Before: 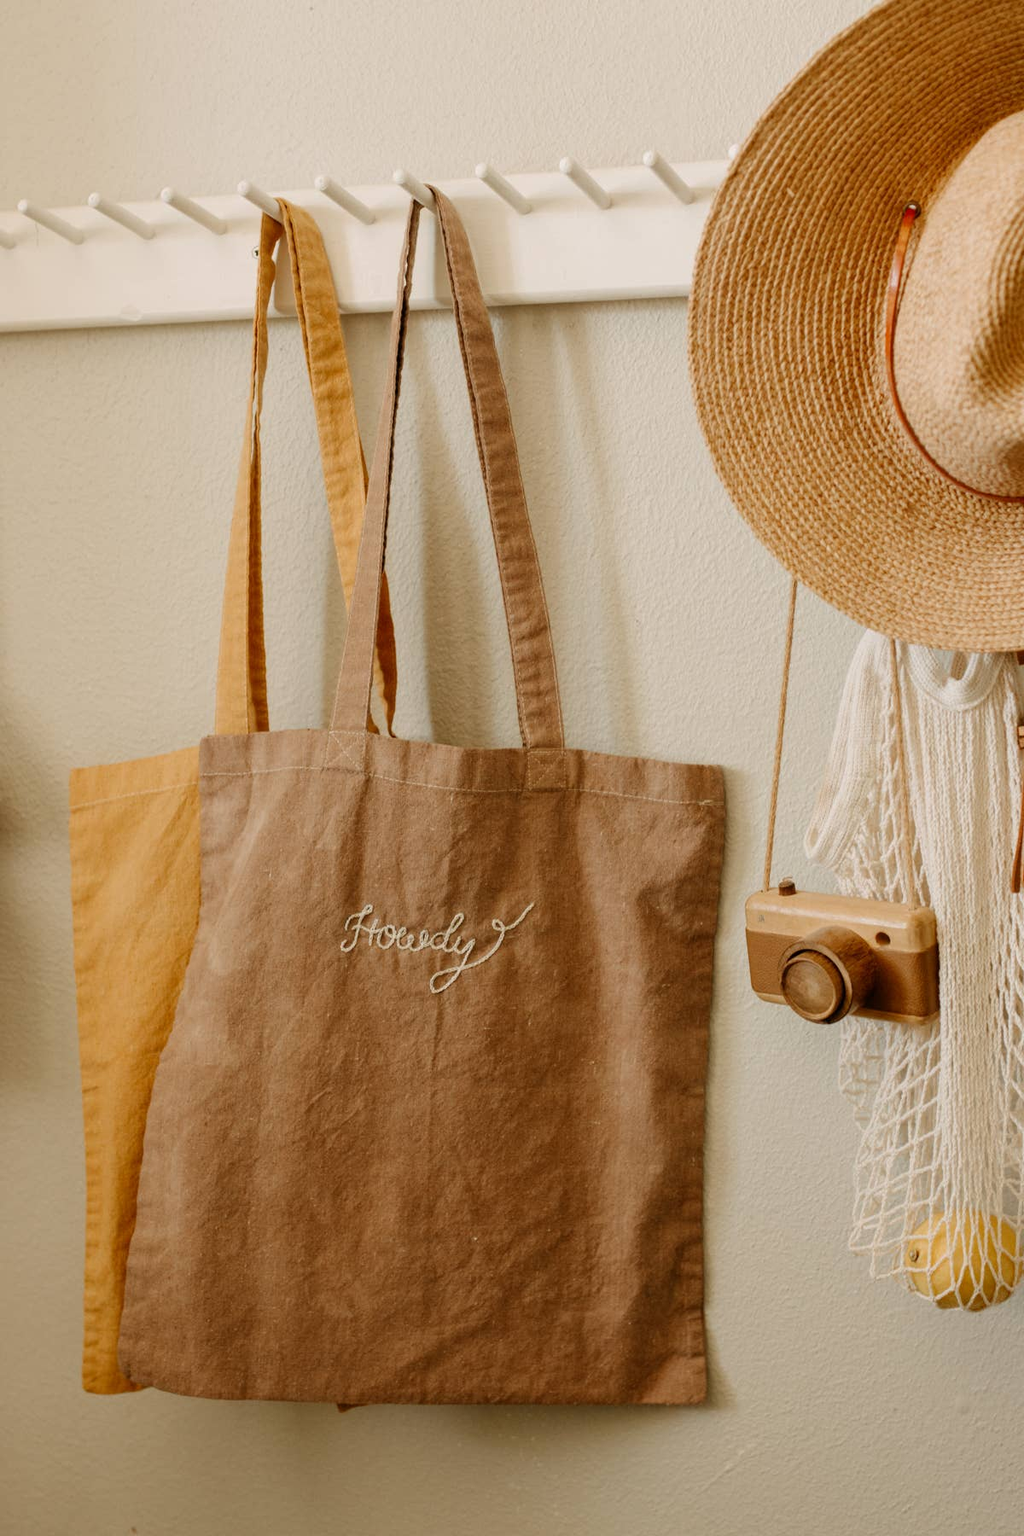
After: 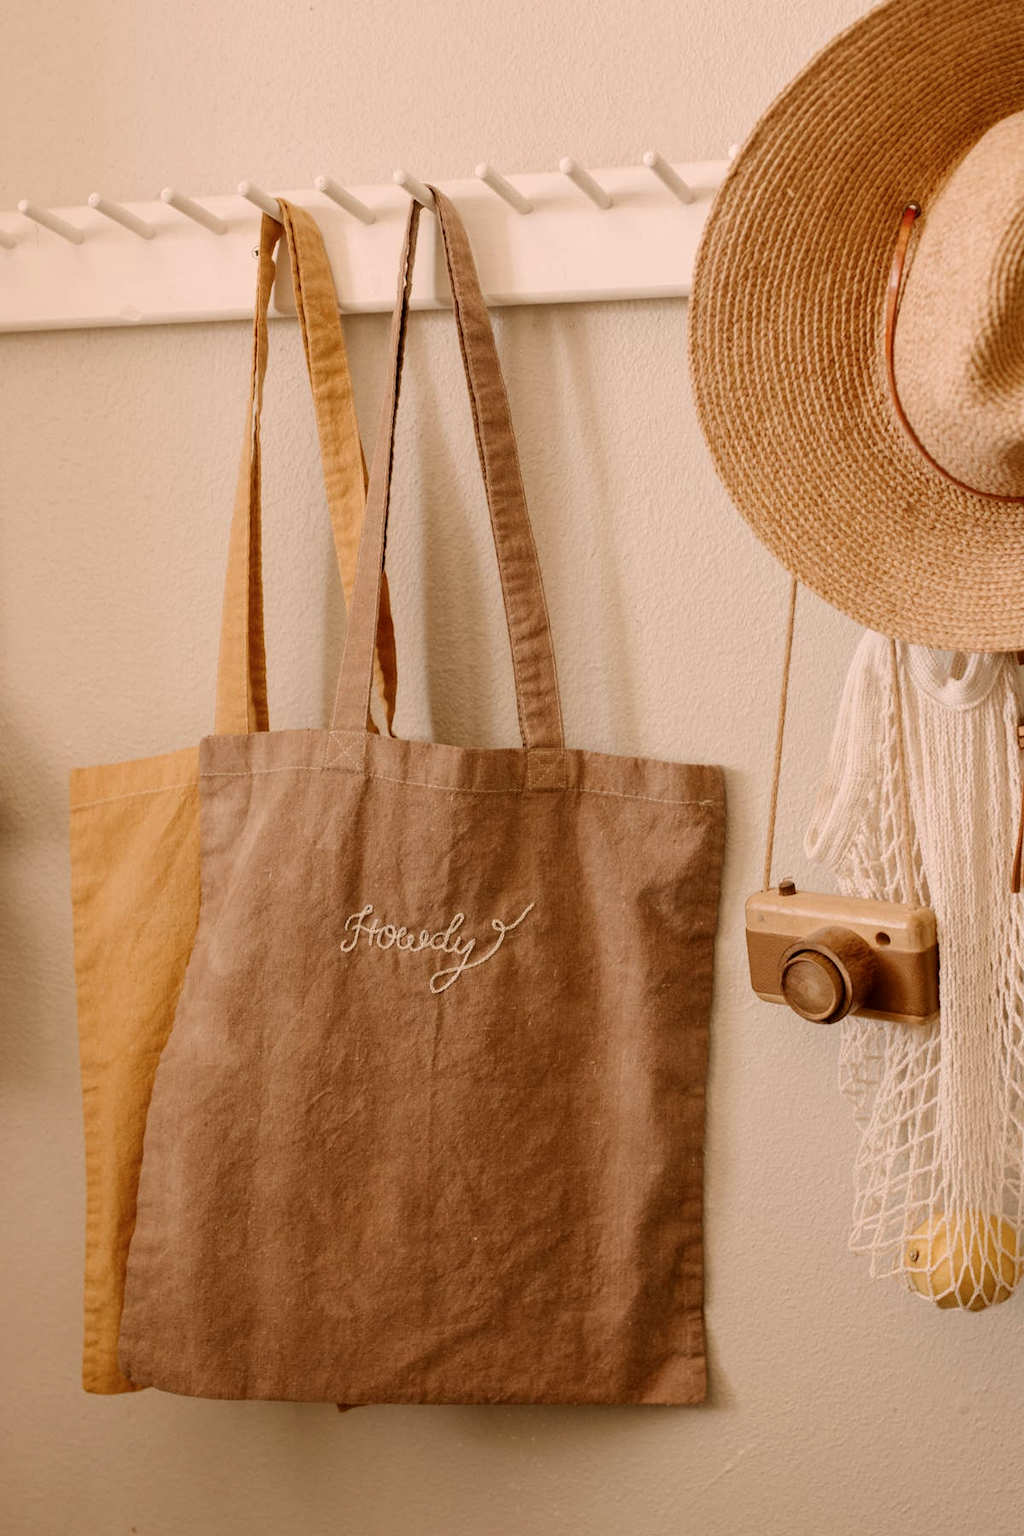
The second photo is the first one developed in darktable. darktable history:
tone equalizer: on, module defaults
color correction: highlights a* 10.22, highlights b* 9.64, shadows a* 8, shadows b* 8.16, saturation 0.79
